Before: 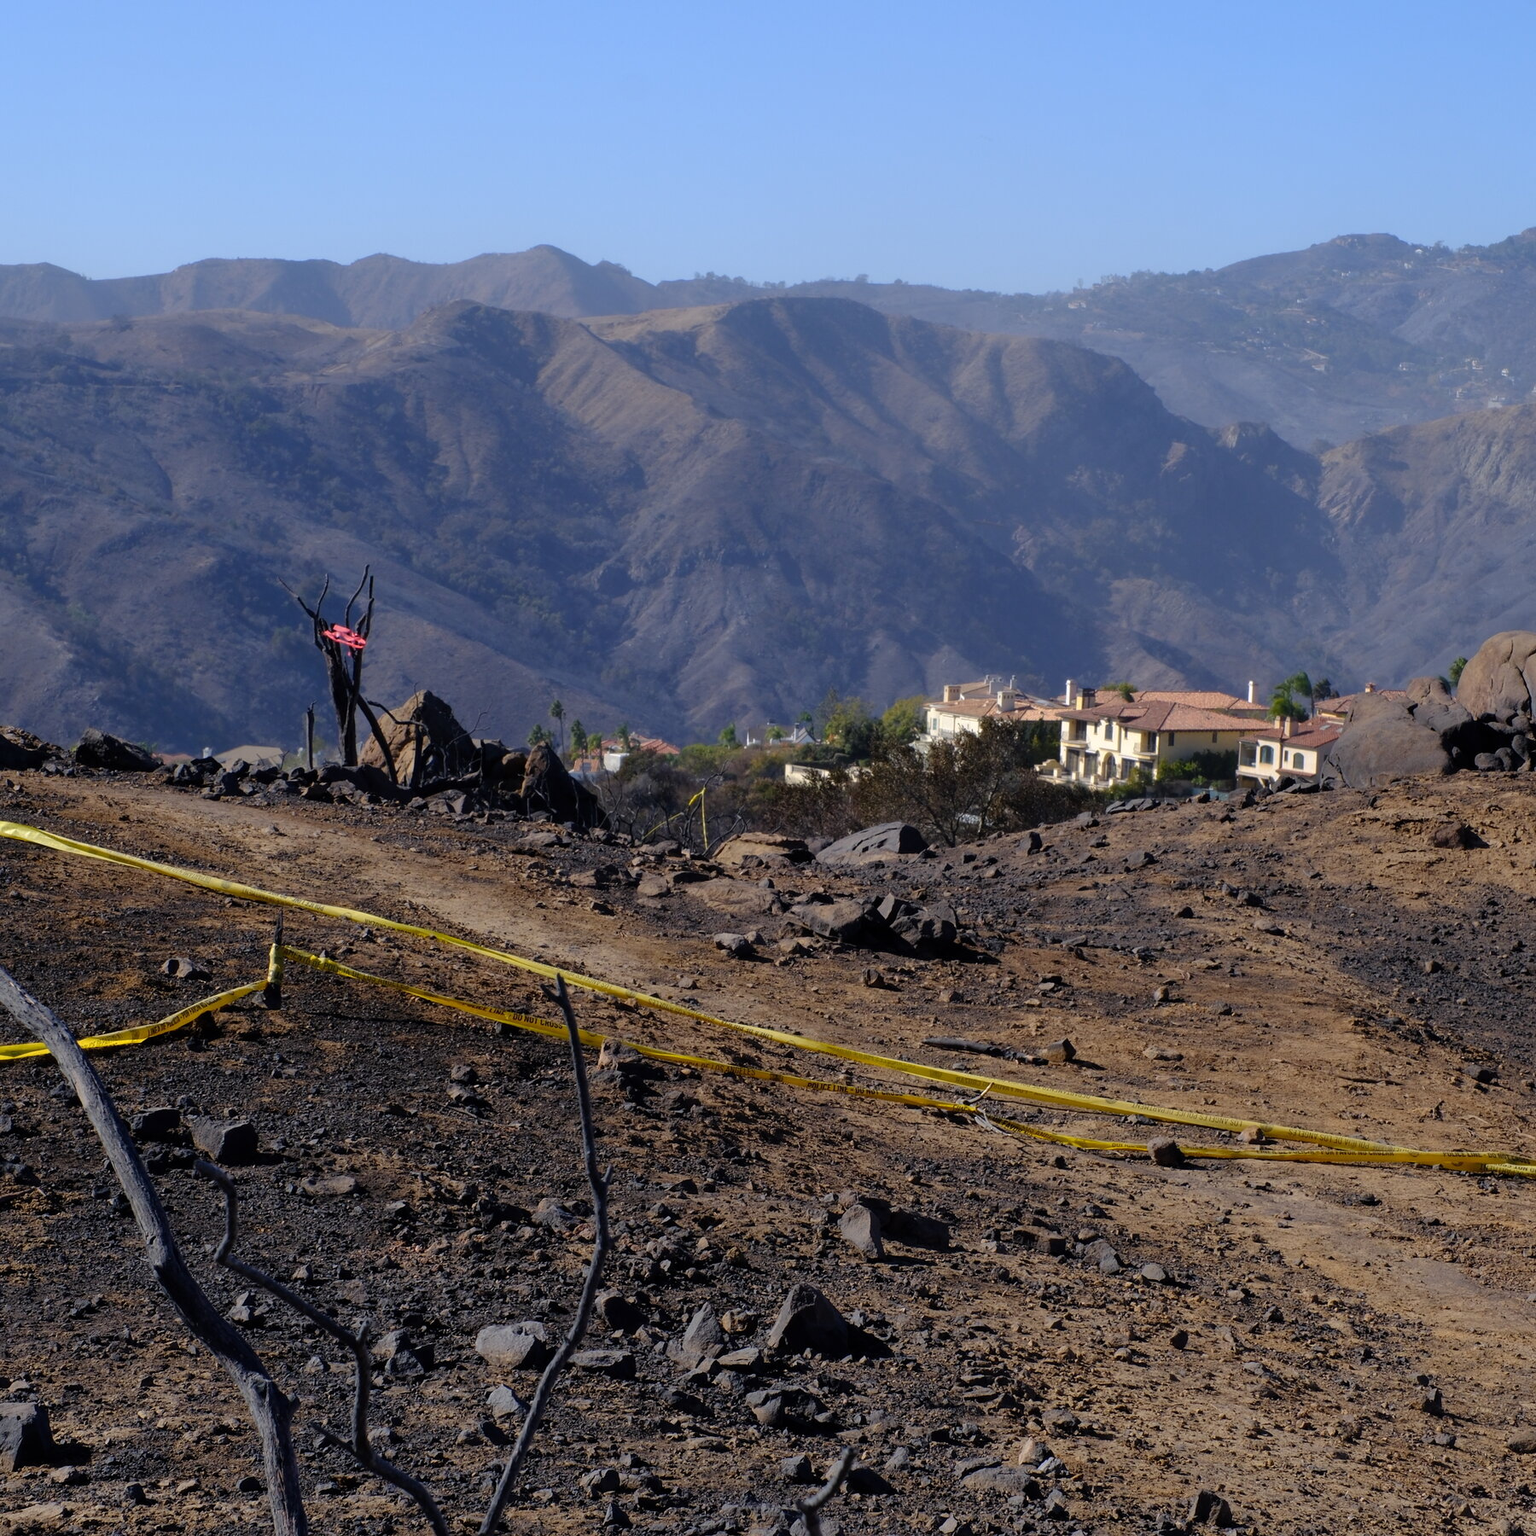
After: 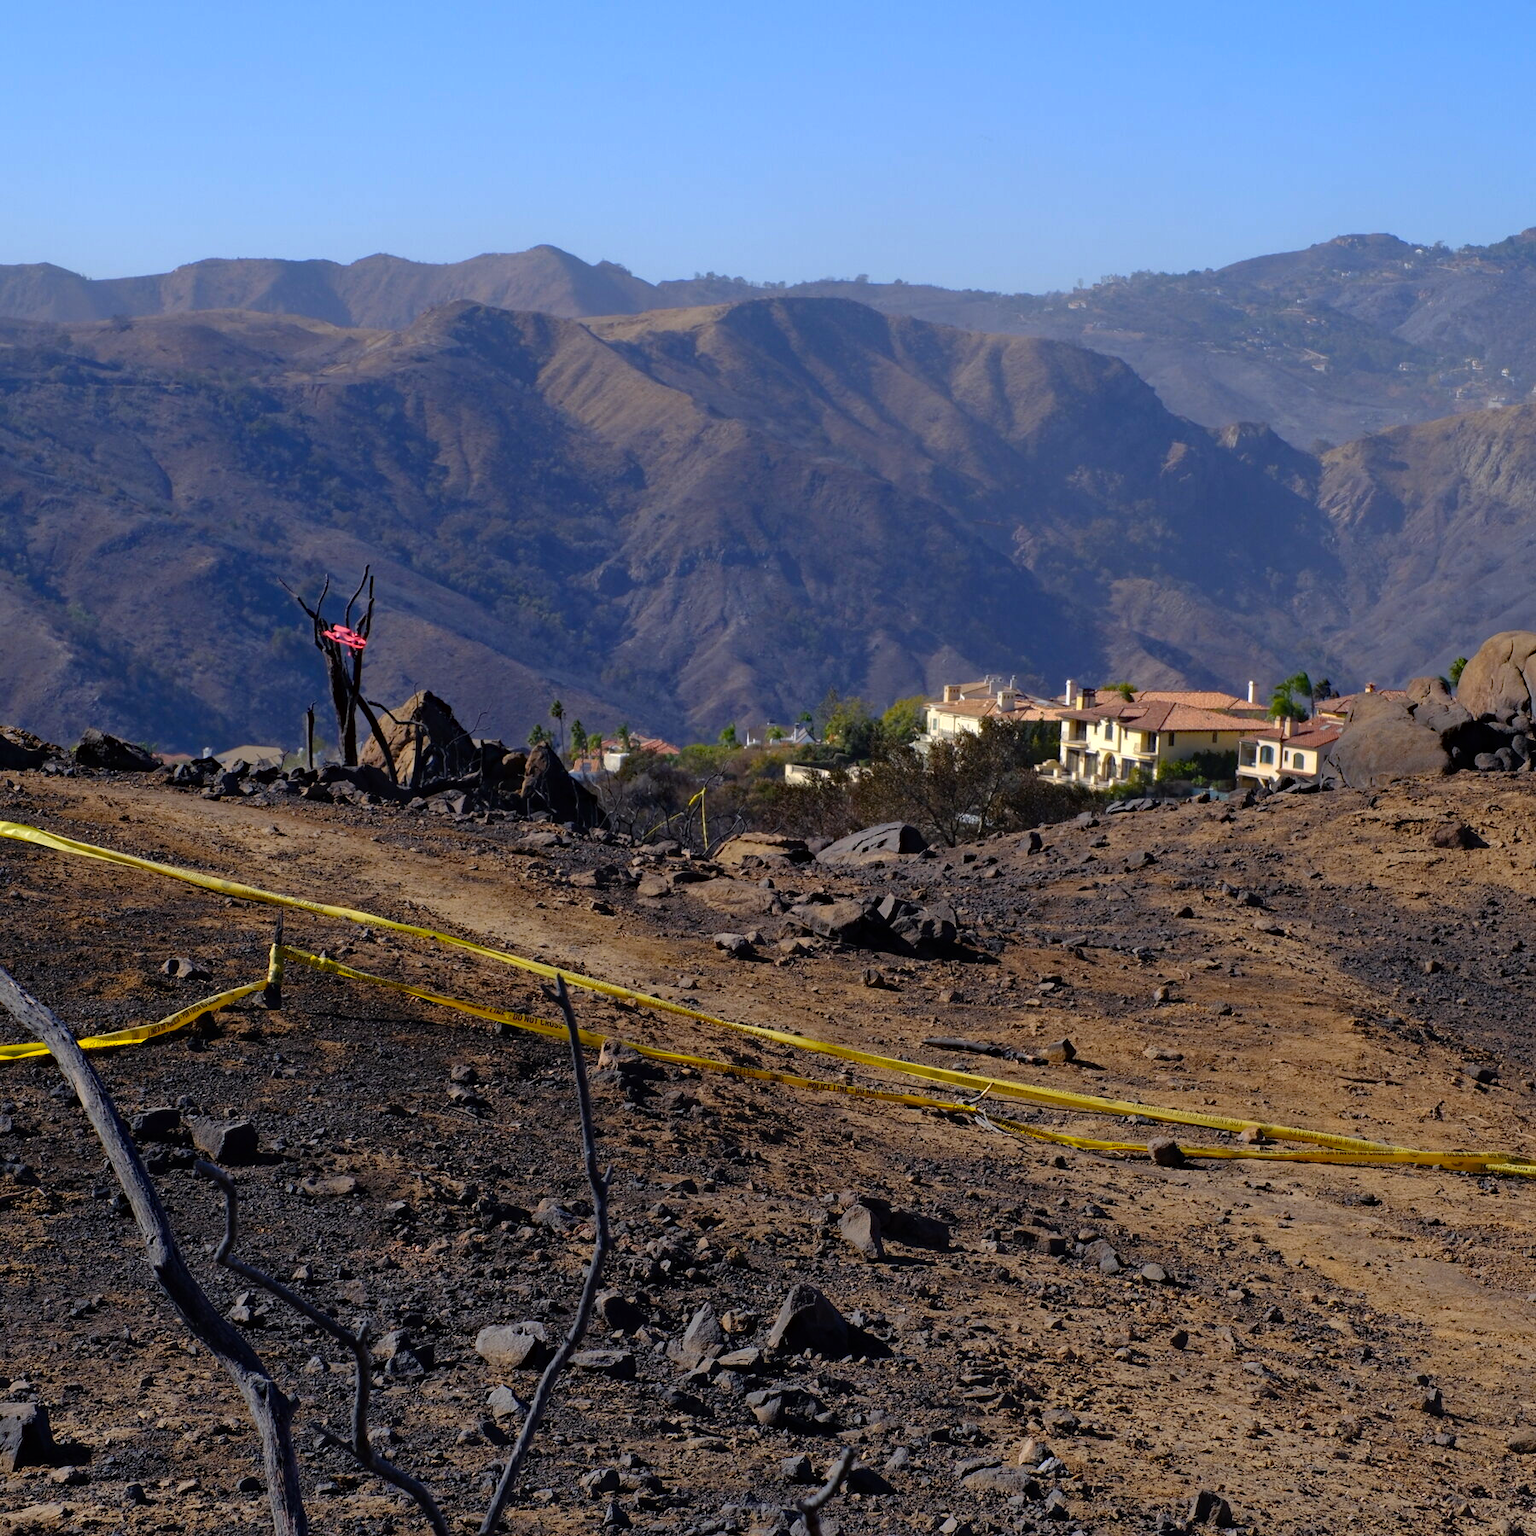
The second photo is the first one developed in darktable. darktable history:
exposure: black level correction 0, compensate exposure bias true, compensate highlight preservation false
haze removal: strength 0.299, distance 0.255, compatibility mode true, adaptive false
contrast brightness saturation: contrast 0.039, saturation 0.163
